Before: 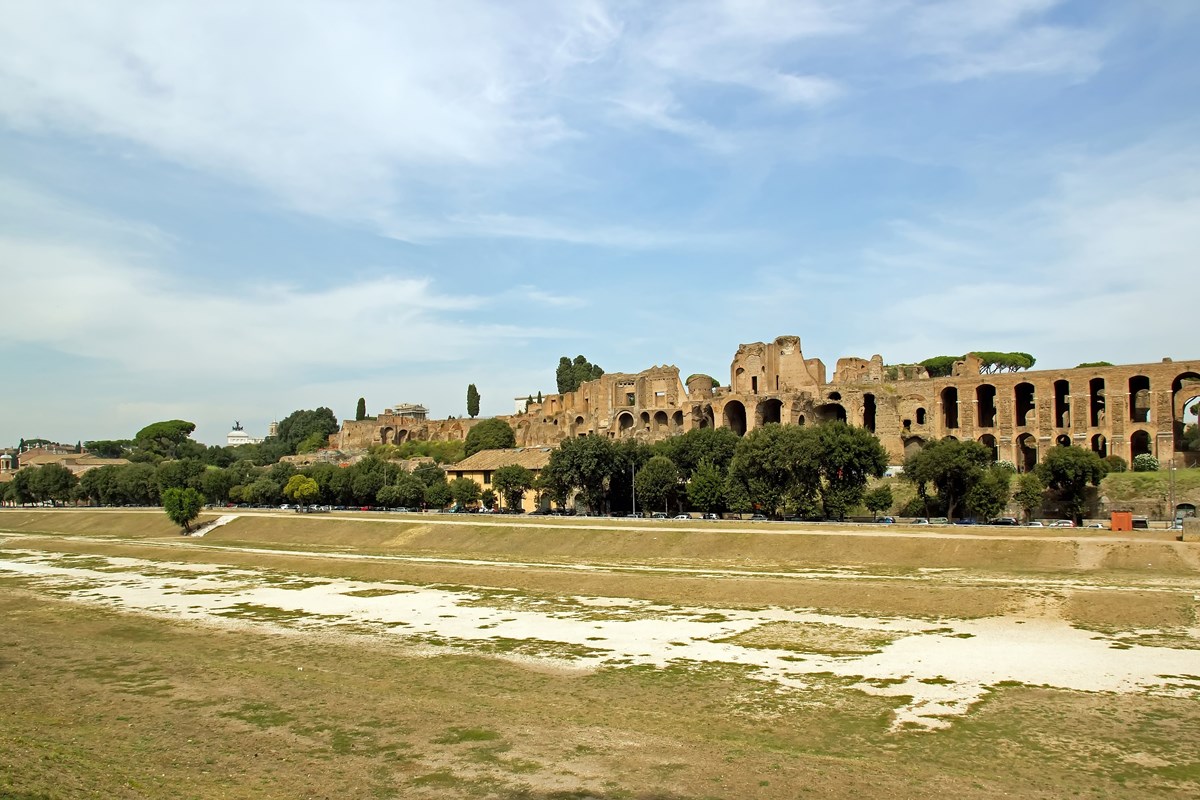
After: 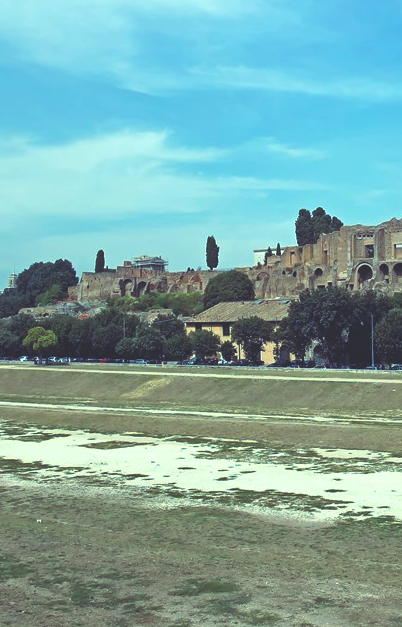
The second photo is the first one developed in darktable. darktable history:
crop and rotate: left 21.77%, top 18.528%, right 44.676%, bottom 2.997%
rgb curve: curves: ch0 [(0, 0.186) (0.314, 0.284) (0.576, 0.466) (0.805, 0.691) (0.936, 0.886)]; ch1 [(0, 0.186) (0.314, 0.284) (0.581, 0.534) (0.771, 0.746) (0.936, 0.958)]; ch2 [(0, 0.216) (0.275, 0.39) (1, 1)], mode RGB, independent channels, compensate middle gray true, preserve colors none
